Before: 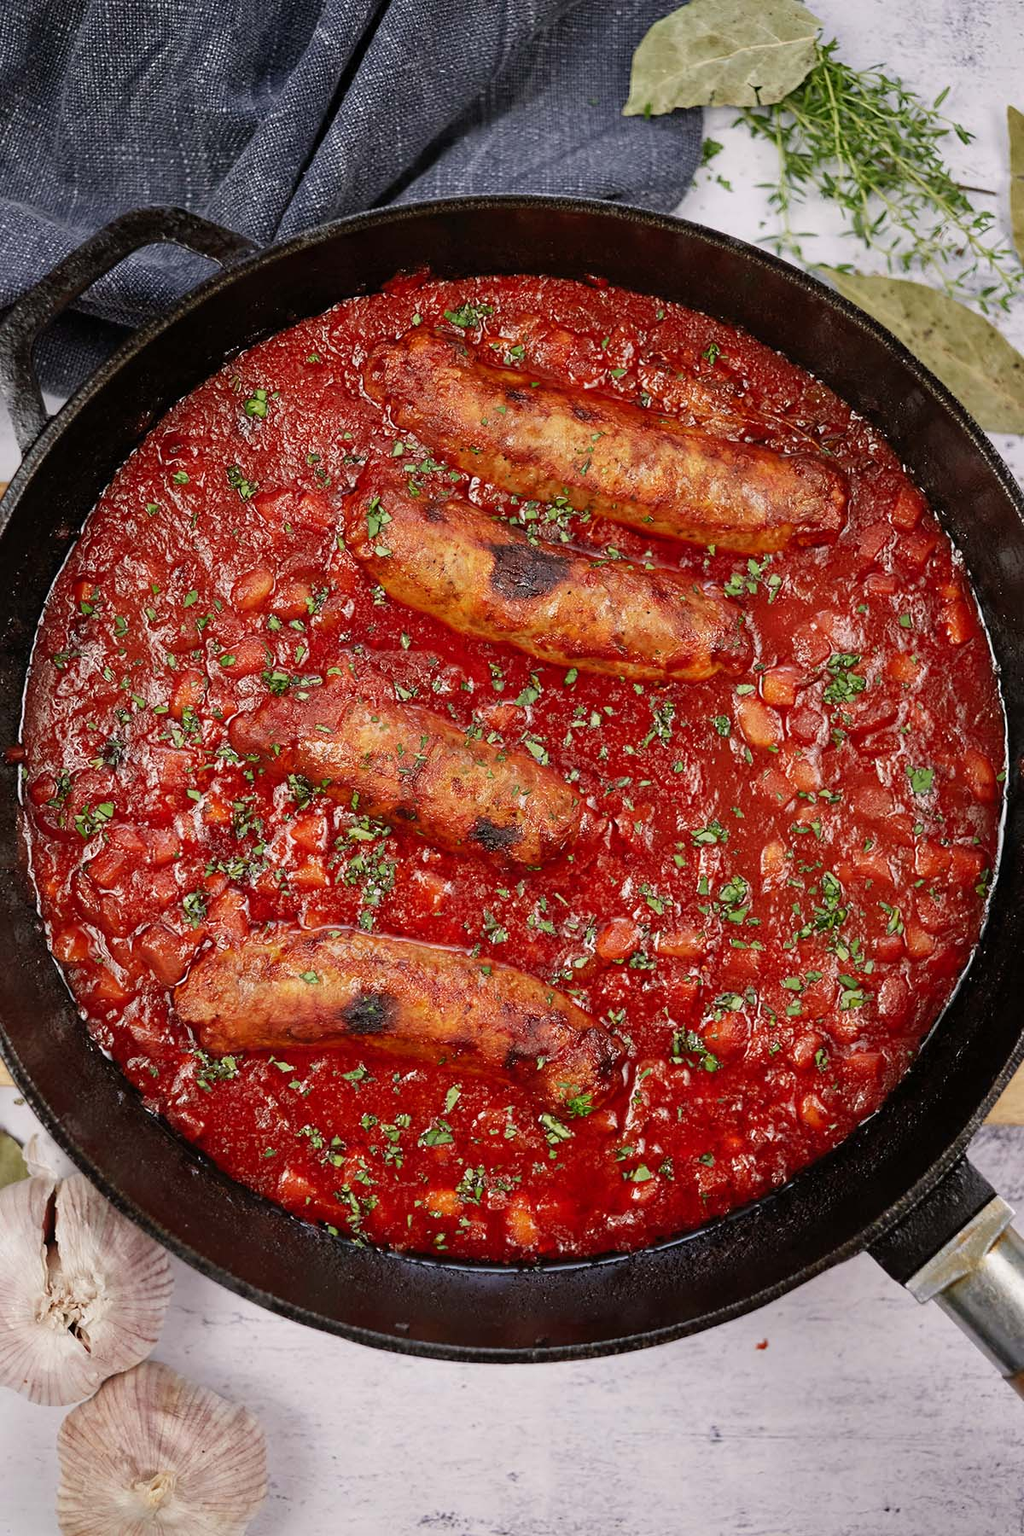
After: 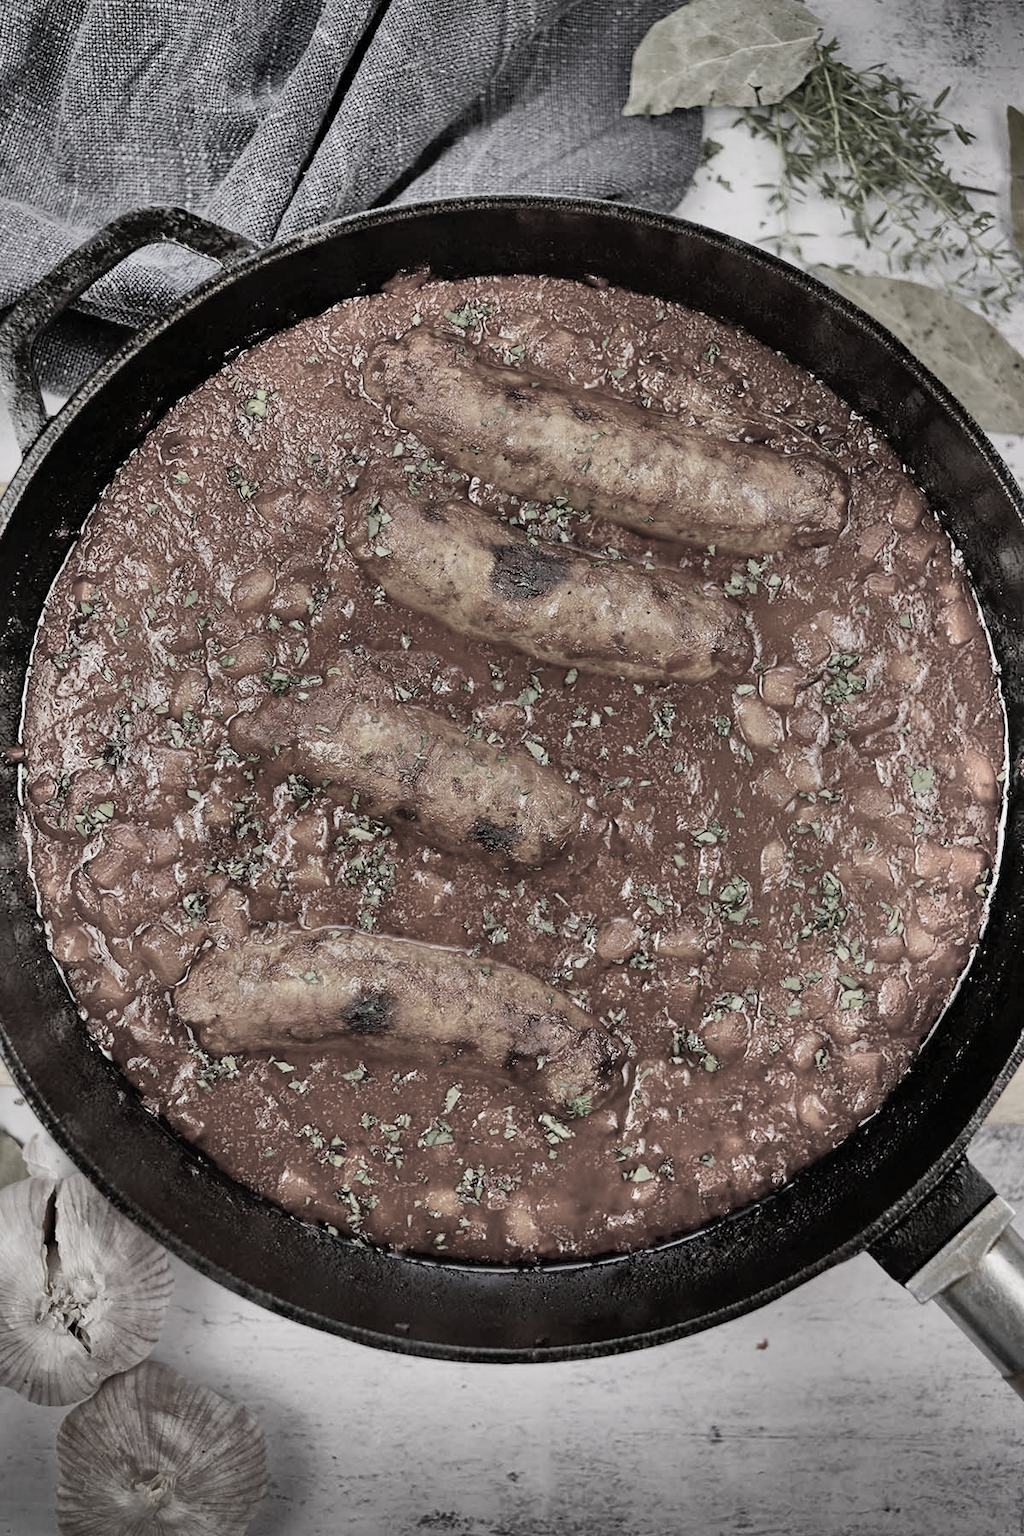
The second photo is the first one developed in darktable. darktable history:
tone equalizer: -8 EV -0.586 EV, edges refinement/feathering 500, mask exposure compensation -1.57 EV, preserve details no
color balance rgb: perceptual saturation grading › global saturation 29.508%, perceptual brilliance grading › global brilliance 2.505%, perceptual brilliance grading › highlights -2.391%, perceptual brilliance grading › shadows 3.61%, global vibrance 21.288%
color correction: highlights b* 0.061, saturation 0.165
shadows and highlights: radius 124.54, shadows 99.26, white point adjustment -2.9, highlights -98.3, soften with gaussian
